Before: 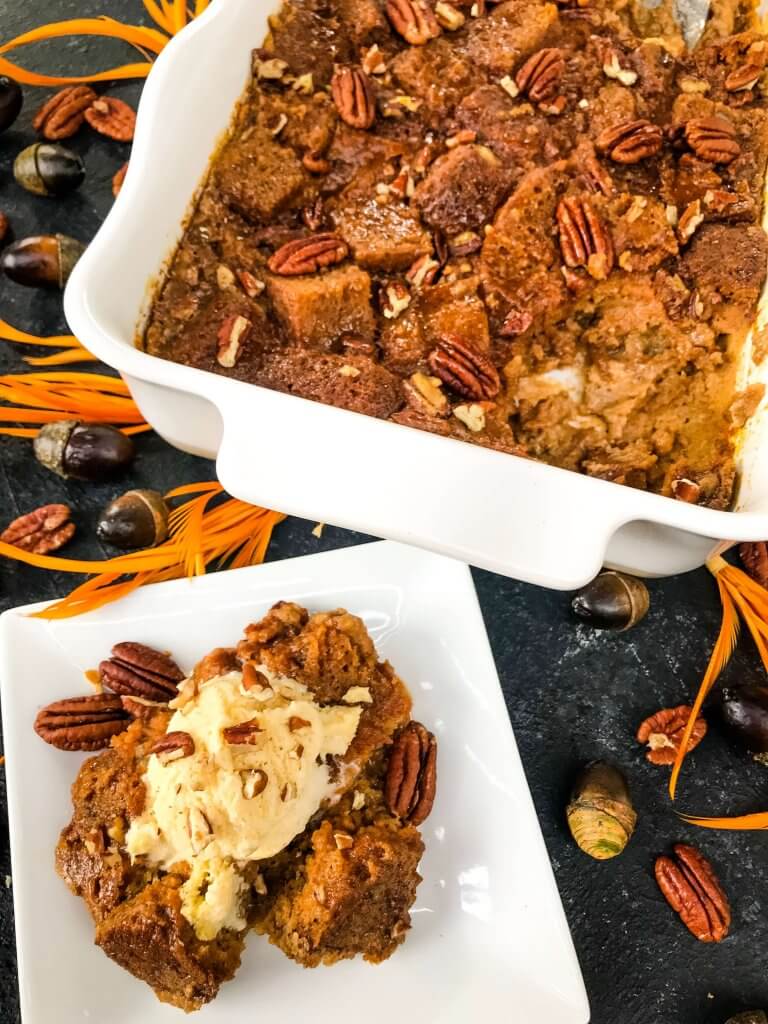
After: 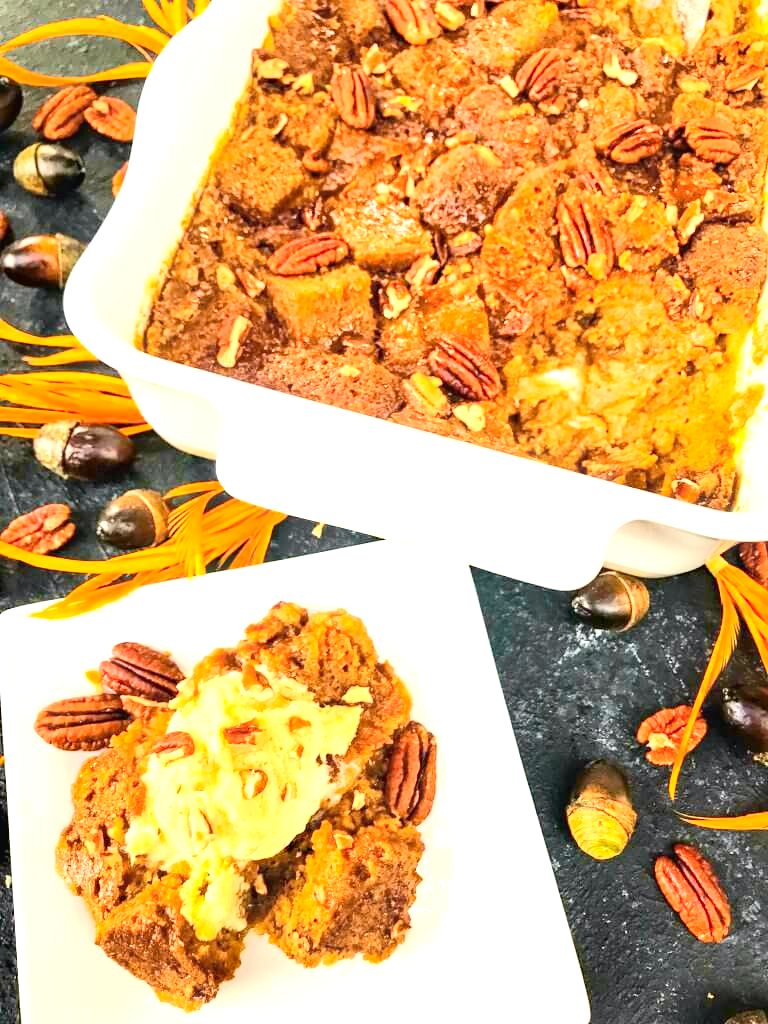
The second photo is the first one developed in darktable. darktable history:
tone curve: curves: ch0 [(0, 0.026) (0.181, 0.223) (0.405, 0.46) (0.456, 0.528) (0.634, 0.728) (0.877, 0.89) (0.984, 0.935)]; ch1 [(0, 0) (0.443, 0.43) (0.492, 0.488) (0.566, 0.579) (0.595, 0.625) (0.65, 0.657) (0.696, 0.725) (1, 1)]; ch2 [(0, 0) (0.33, 0.301) (0.421, 0.443) (0.447, 0.489) (0.495, 0.494) (0.537, 0.57) (0.586, 0.591) (0.663, 0.686) (1, 1)], color space Lab, independent channels, preserve colors none
exposure: black level correction 0, exposure 1.625 EV, compensate exposure bias true, compensate highlight preservation false
haze removal: compatibility mode true, adaptive false
